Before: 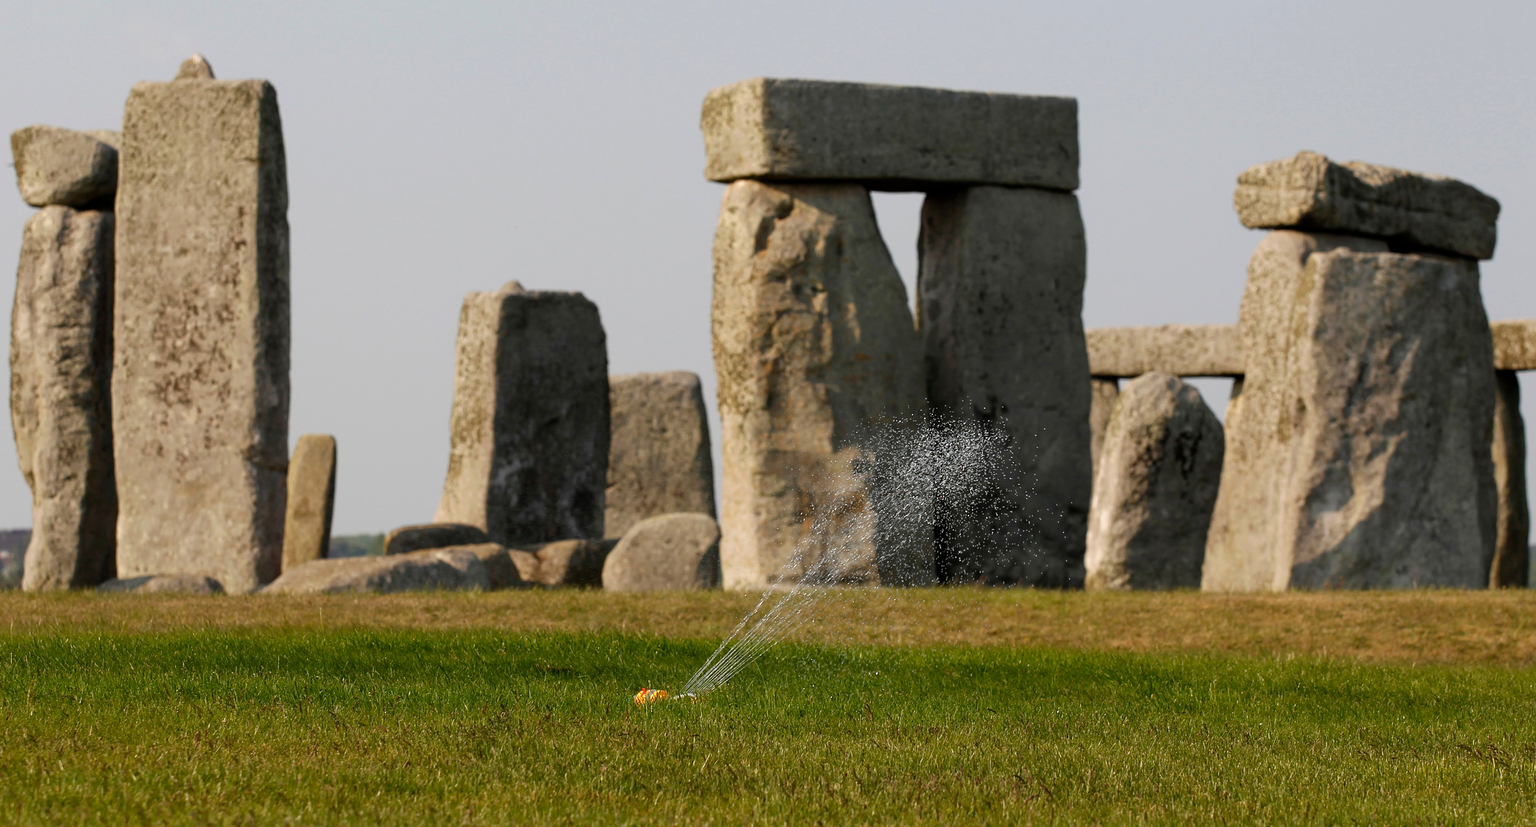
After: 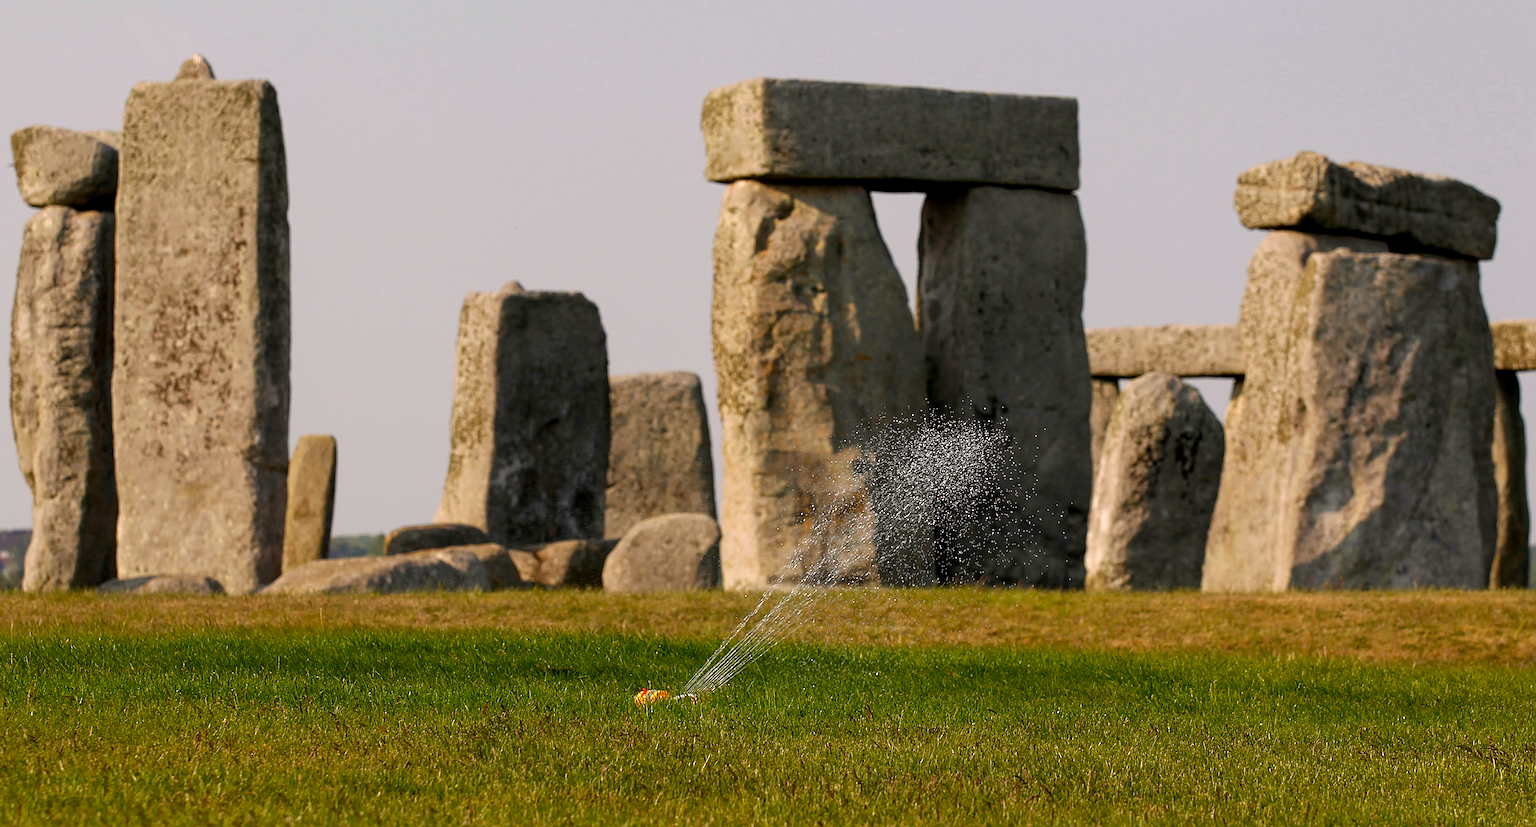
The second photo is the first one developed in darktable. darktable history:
local contrast: highlights 100%, shadows 100%, detail 120%, midtone range 0.2
color correction: highlights a* 3.22, highlights b* 1.93, saturation 1.19
sharpen: on, module defaults
